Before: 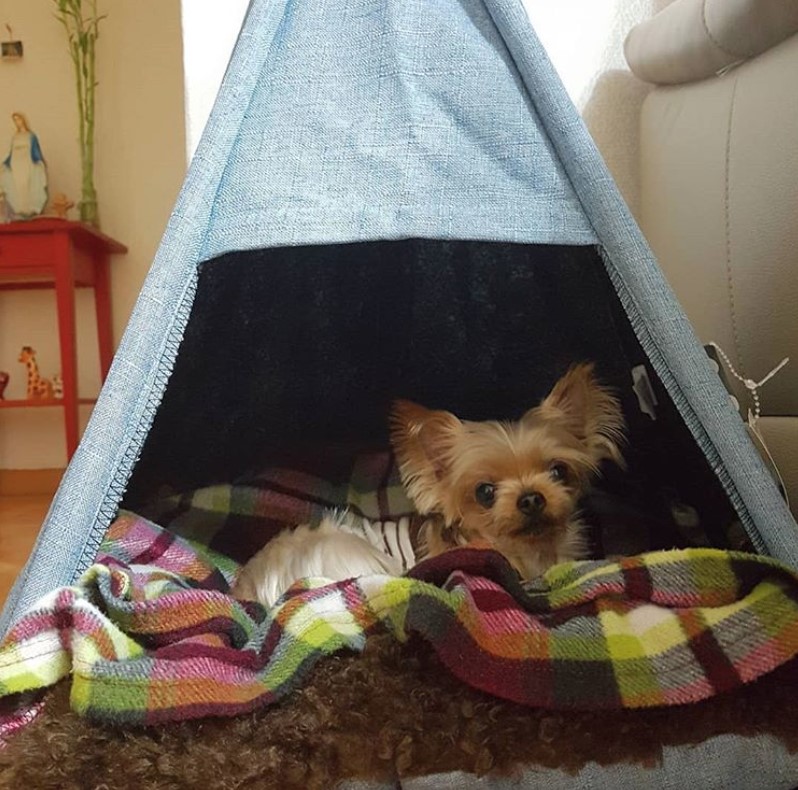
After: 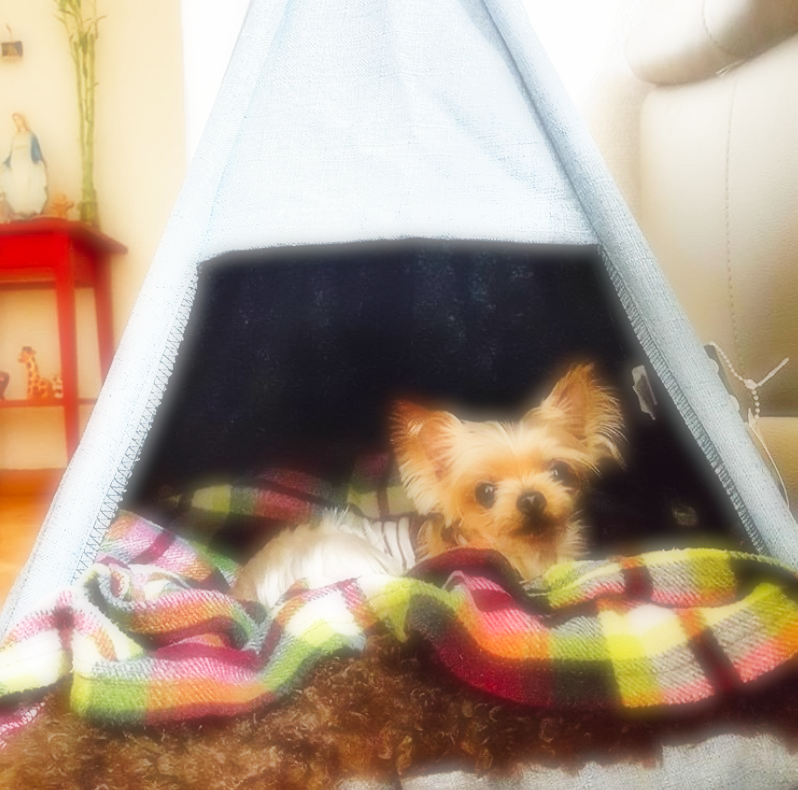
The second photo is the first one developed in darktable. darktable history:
soften: on, module defaults
base curve: curves: ch0 [(0, 0.003) (0.001, 0.002) (0.006, 0.004) (0.02, 0.022) (0.048, 0.086) (0.094, 0.234) (0.162, 0.431) (0.258, 0.629) (0.385, 0.8) (0.548, 0.918) (0.751, 0.988) (1, 1)], preserve colors none
tone equalizer: -7 EV -0.63 EV, -6 EV 1 EV, -5 EV -0.45 EV, -4 EV 0.43 EV, -3 EV 0.41 EV, -2 EV 0.15 EV, -1 EV -0.15 EV, +0 EV -0.39 EV, smoothing diameter 25%, edges refinement/feathering 10, preserve details guided filter
